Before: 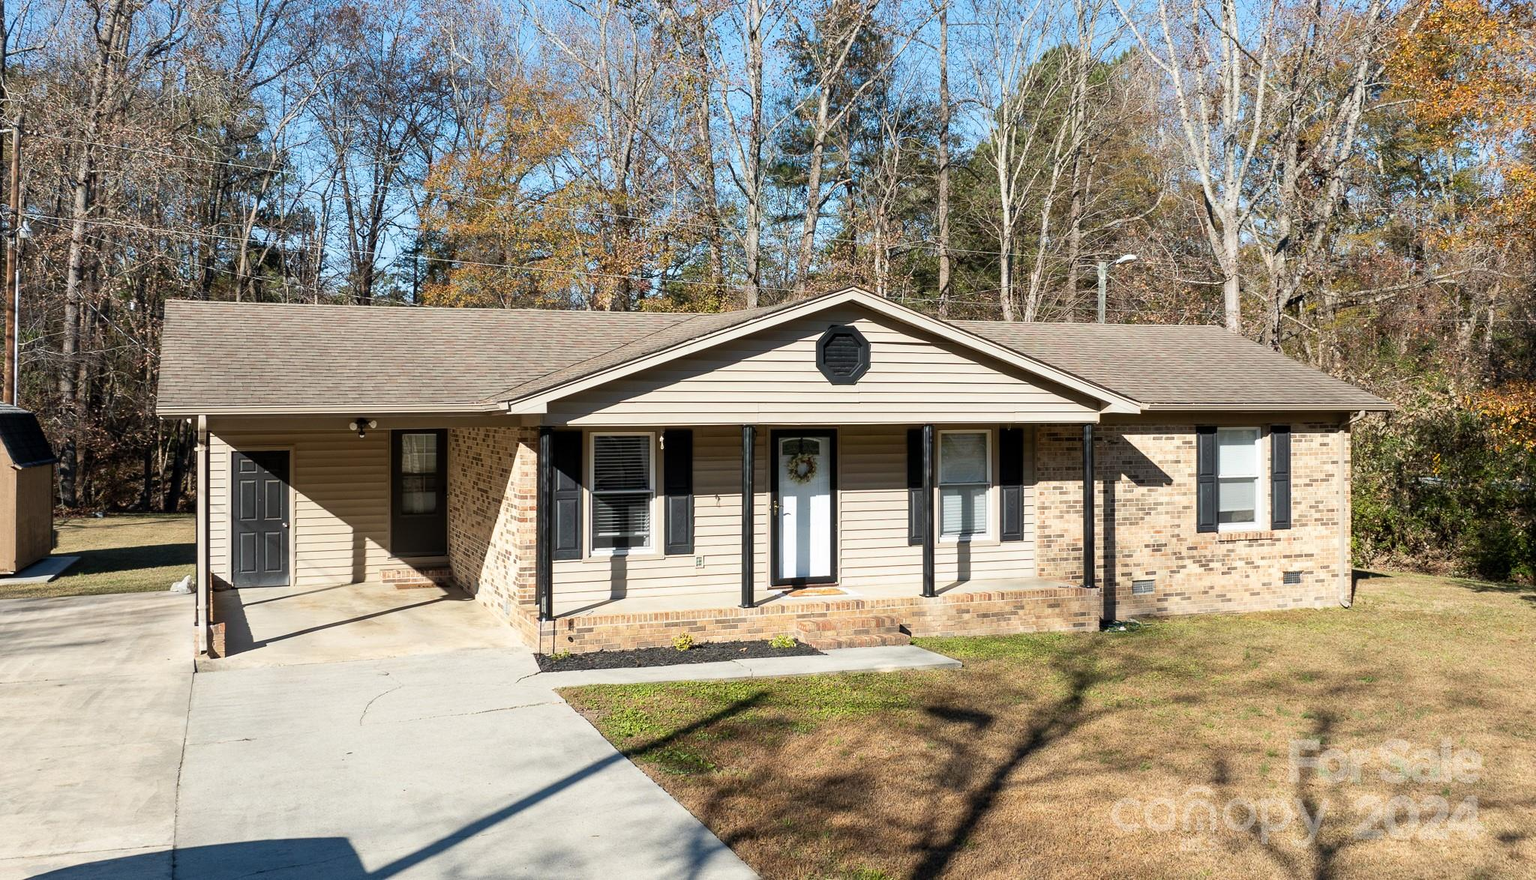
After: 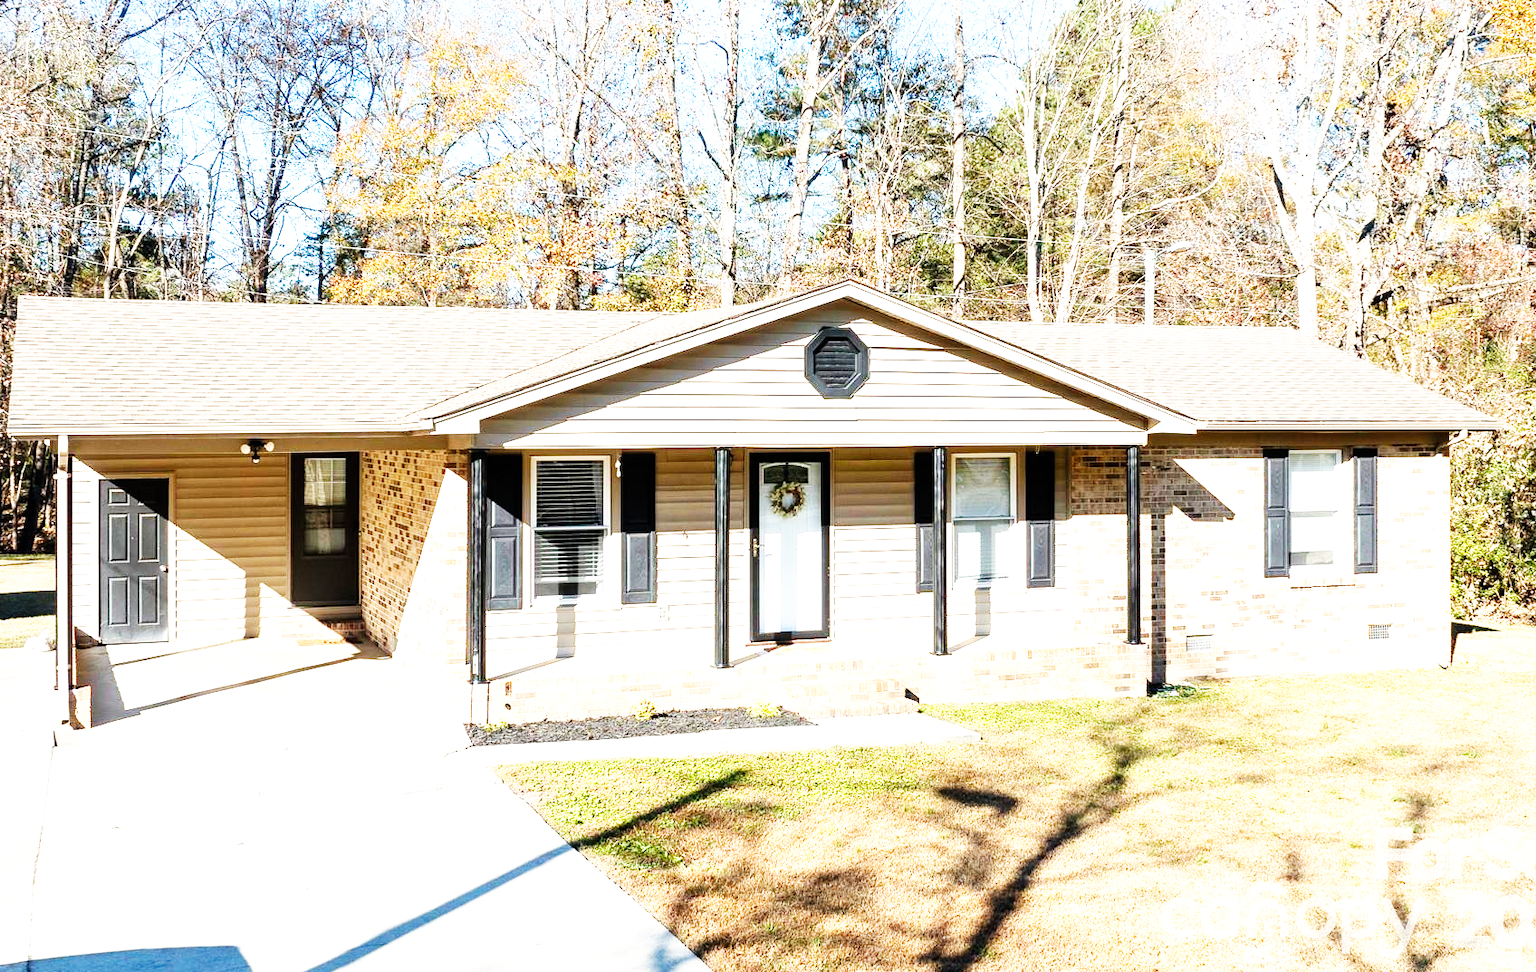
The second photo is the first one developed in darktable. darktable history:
base curve: curves: ch0 [(0, 0) (0.007, 0.004) (0.027, 0.03) (0.046, 0.07) (0.207, 0.54) (0.442, 0.872) (0.673, 0.972) (1, 1)], preserve colors none
exposure: exposure 1 EV, compensate highlight preservation false
crop: left 9.807%, top 6.259%, right 7.334%, bottom 2.177%
